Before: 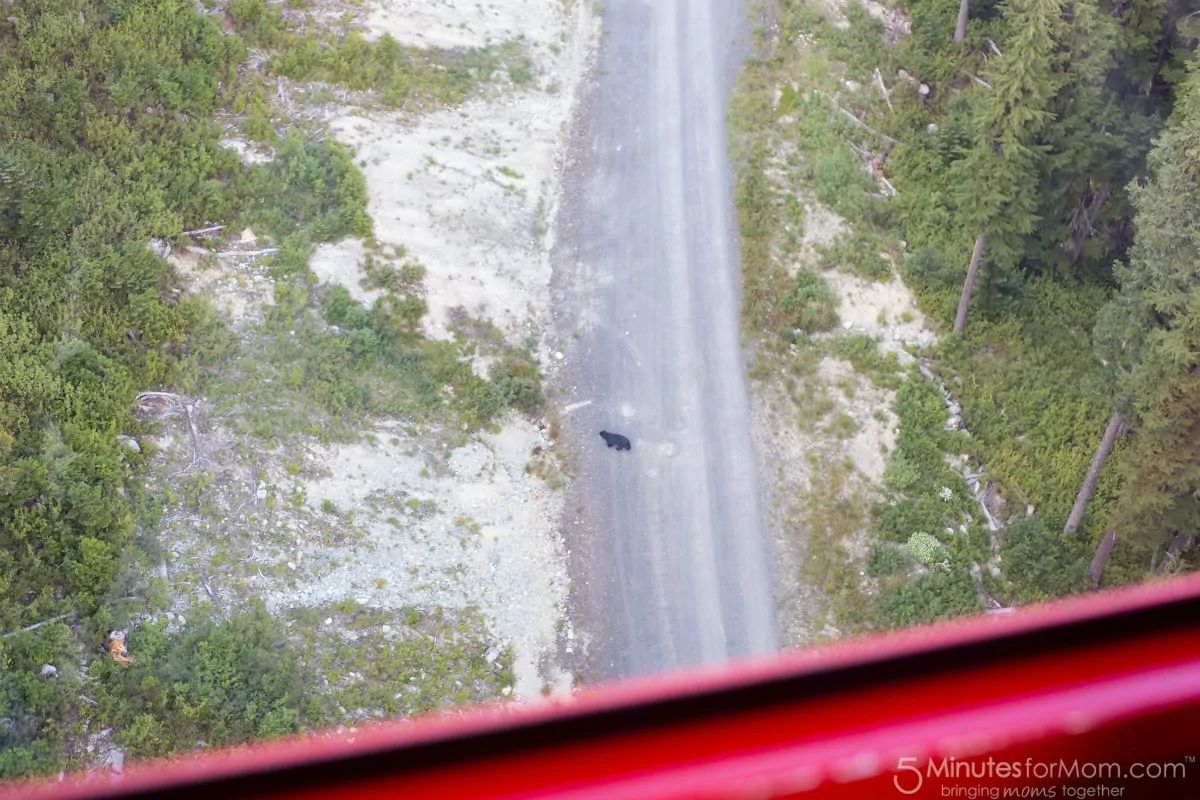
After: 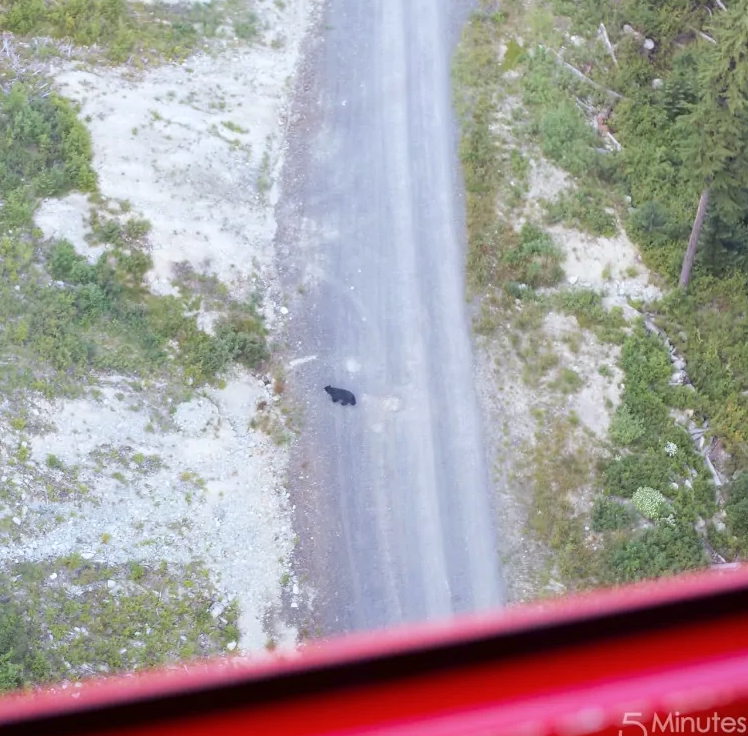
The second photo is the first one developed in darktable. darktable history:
color calibration: x 0.355, y 0.367, temperature 4700.38 K
crop and rotate: left 22.918%, top 5.629%, right 14.711%, bottom 2.247%
